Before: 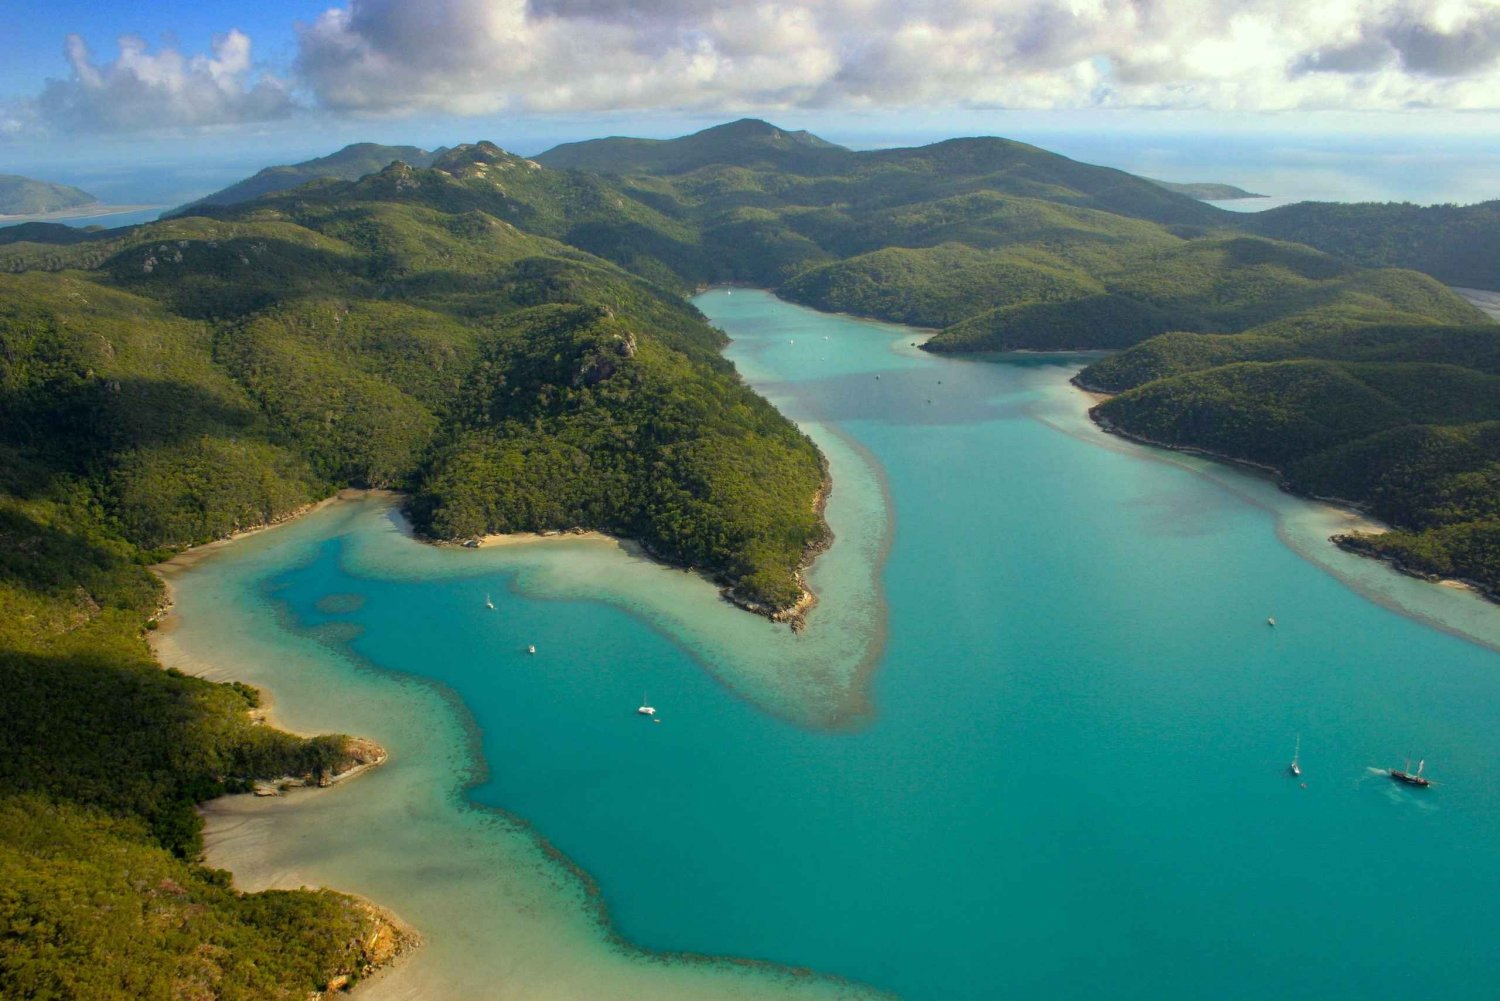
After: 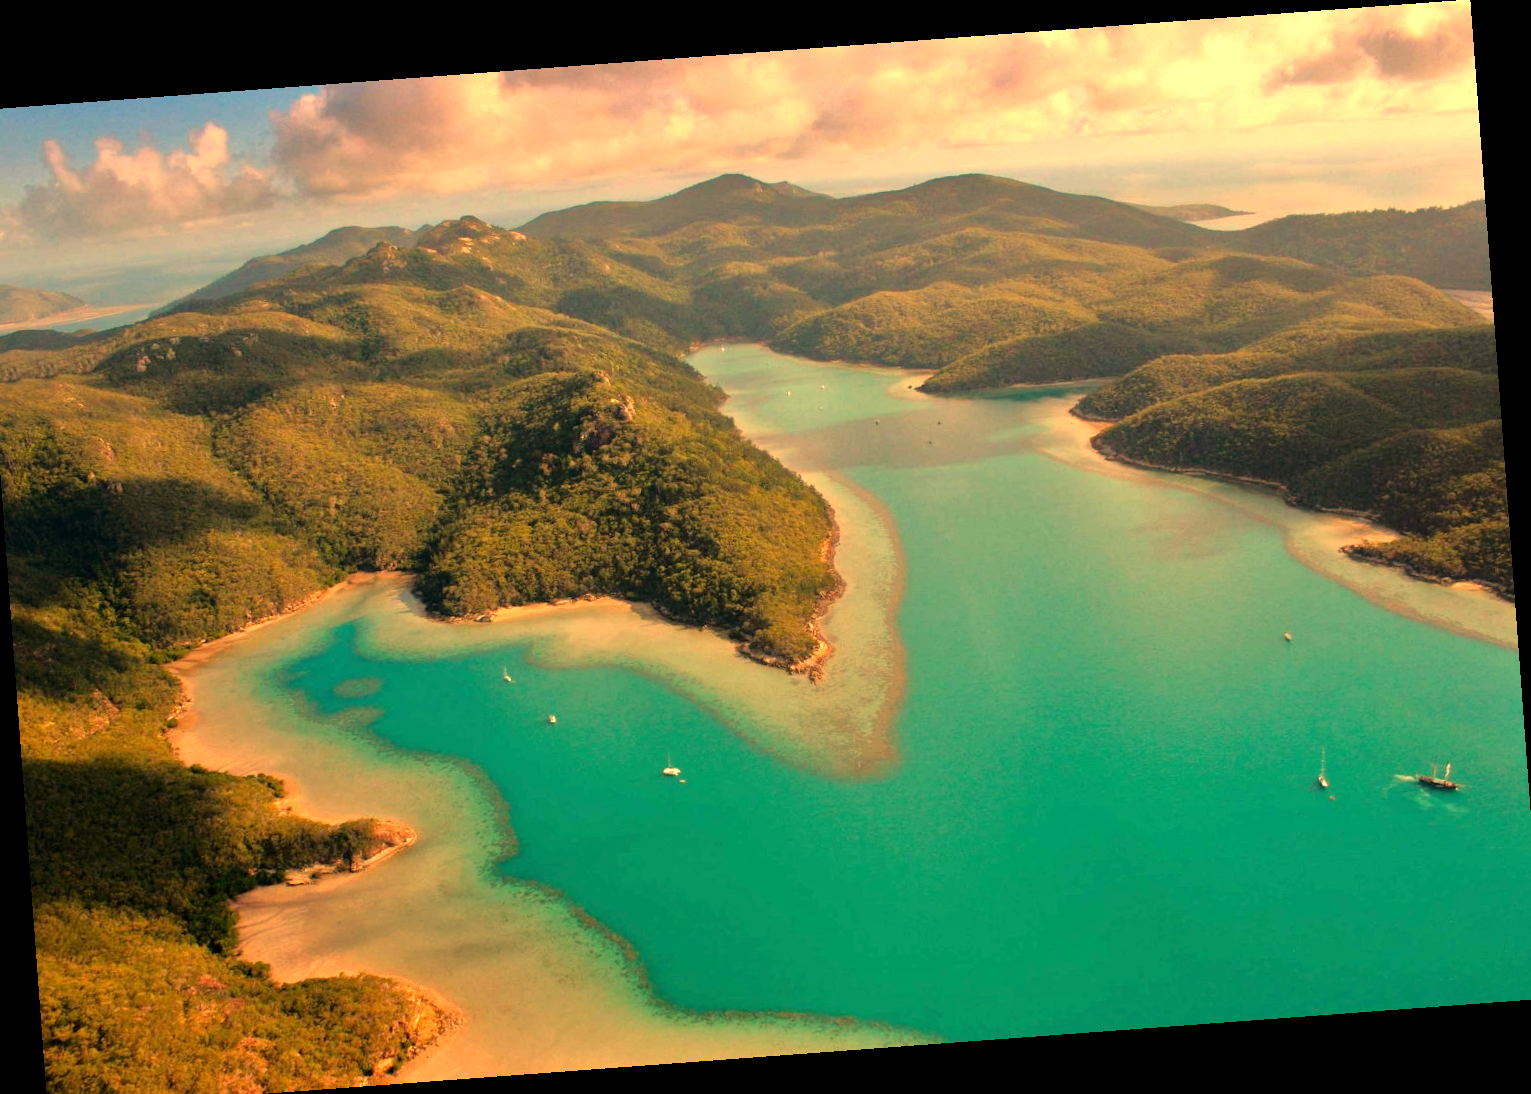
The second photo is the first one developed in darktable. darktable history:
crop and rotate: left 1.774%, right 0.633%, bottom 1.28%
tone equalizer: -8 EV 0.001 EV, -7 EV -0.004 EV, -6 EV 0.009 EV, -5 EV 0.032 EV, -4 EV 0.276 EV, -3 EV 0.644 EV, -2 EV 0.584 EV, -1 EV 0.187 EV, +0 EV 0.024 EV
rotate and perspective: rotation -4.25°, automatic cropping off
white balance: red 1.467, blue 0.684
